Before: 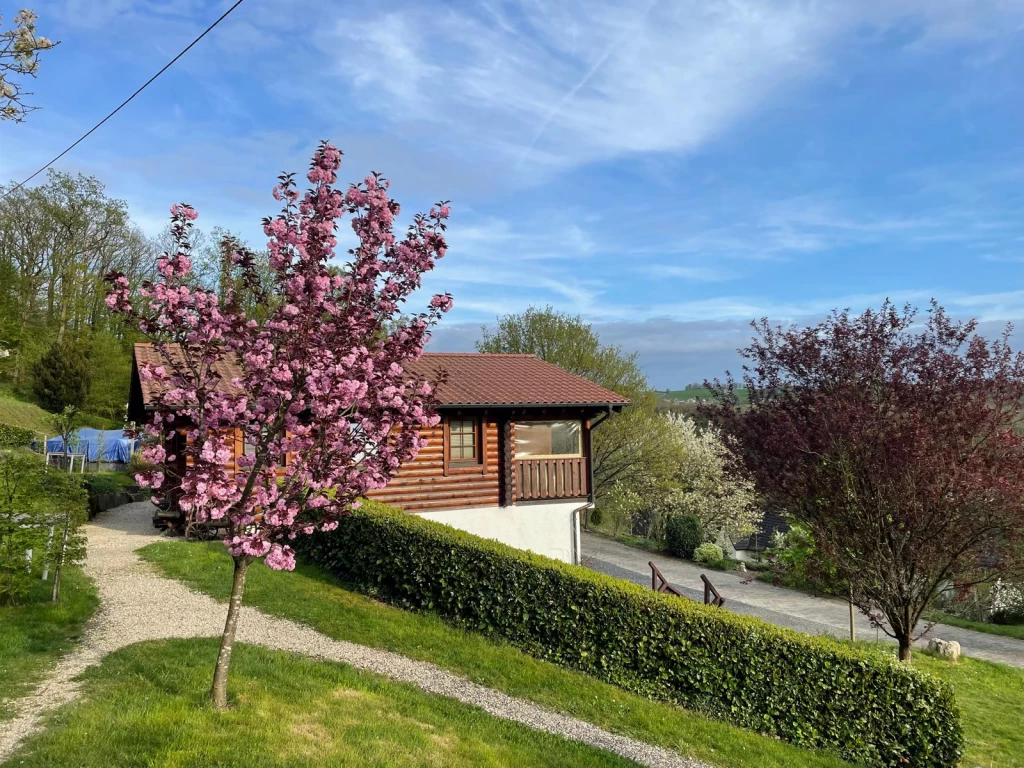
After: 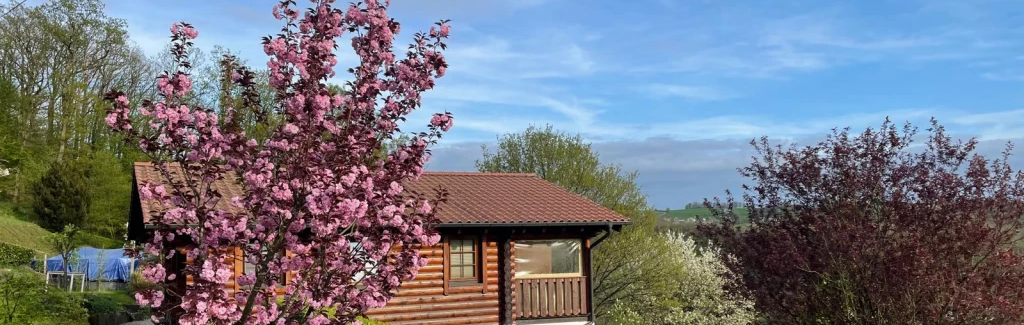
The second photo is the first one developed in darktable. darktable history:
crop and rotate: top 23.59%, bottom 34.03%
